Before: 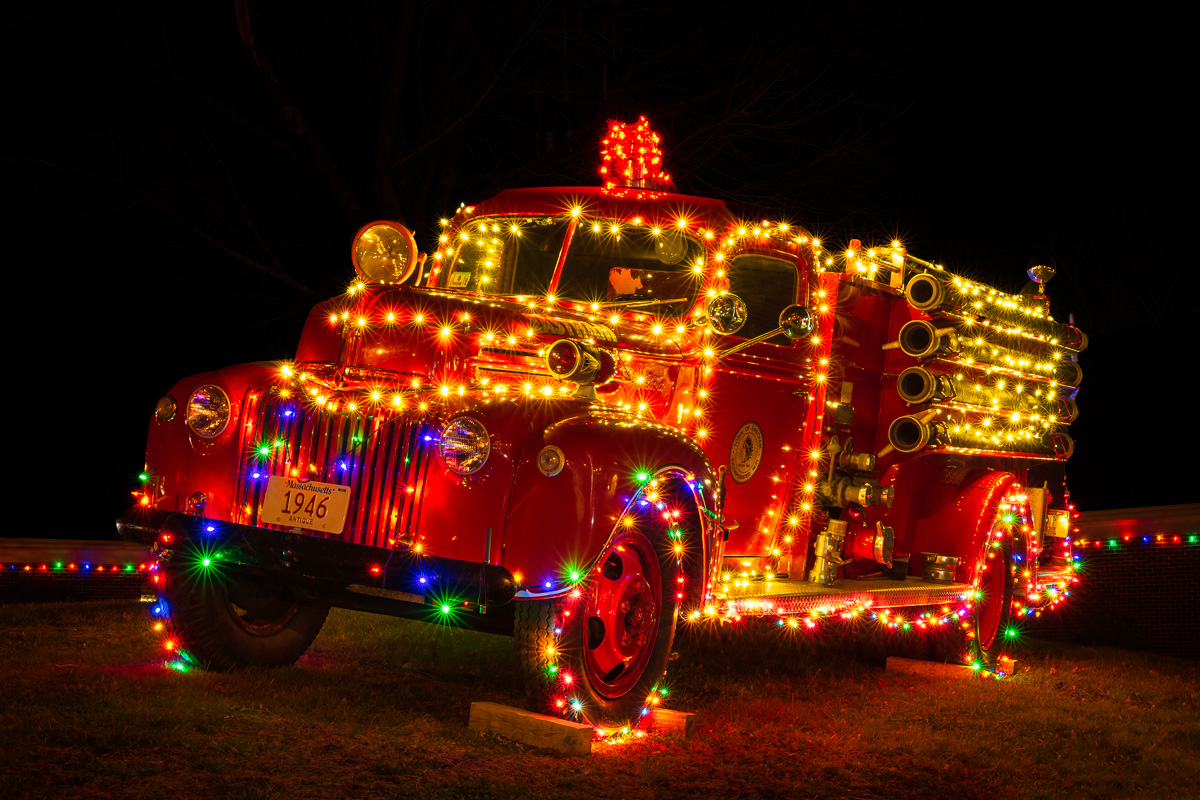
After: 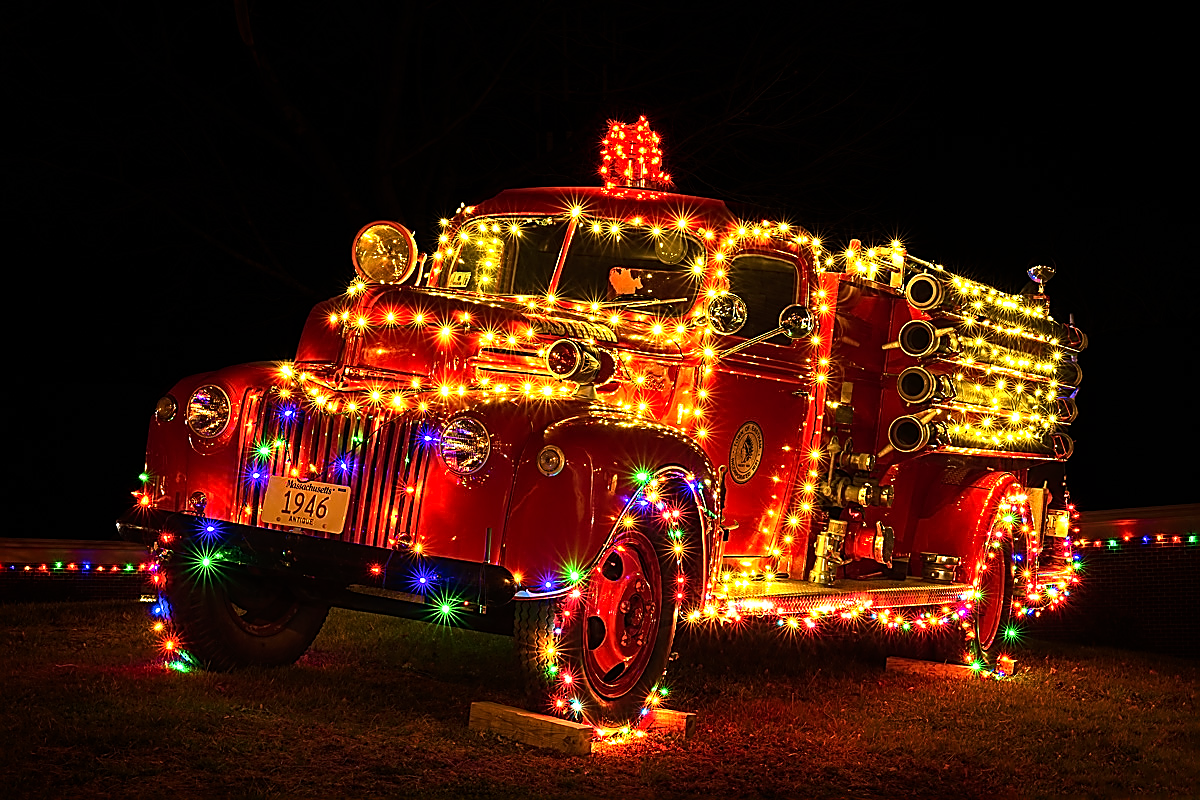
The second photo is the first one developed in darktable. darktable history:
tone equalizer: -8 EV -0.783 EV, -7 EV -0.675 EV, -6 EV -0.577 EV, -5 EV -0.395 EV, -3 EV 0.401 EV, -2 EV 0.6 EV, -1 EV 0.679 EV, +0 EV 0.723 EV, edges refinement/feathering 500, mask exposure compensation -1.57 EV, preserve details guided filter
sharpen: radius 1.667, amount 1.31
